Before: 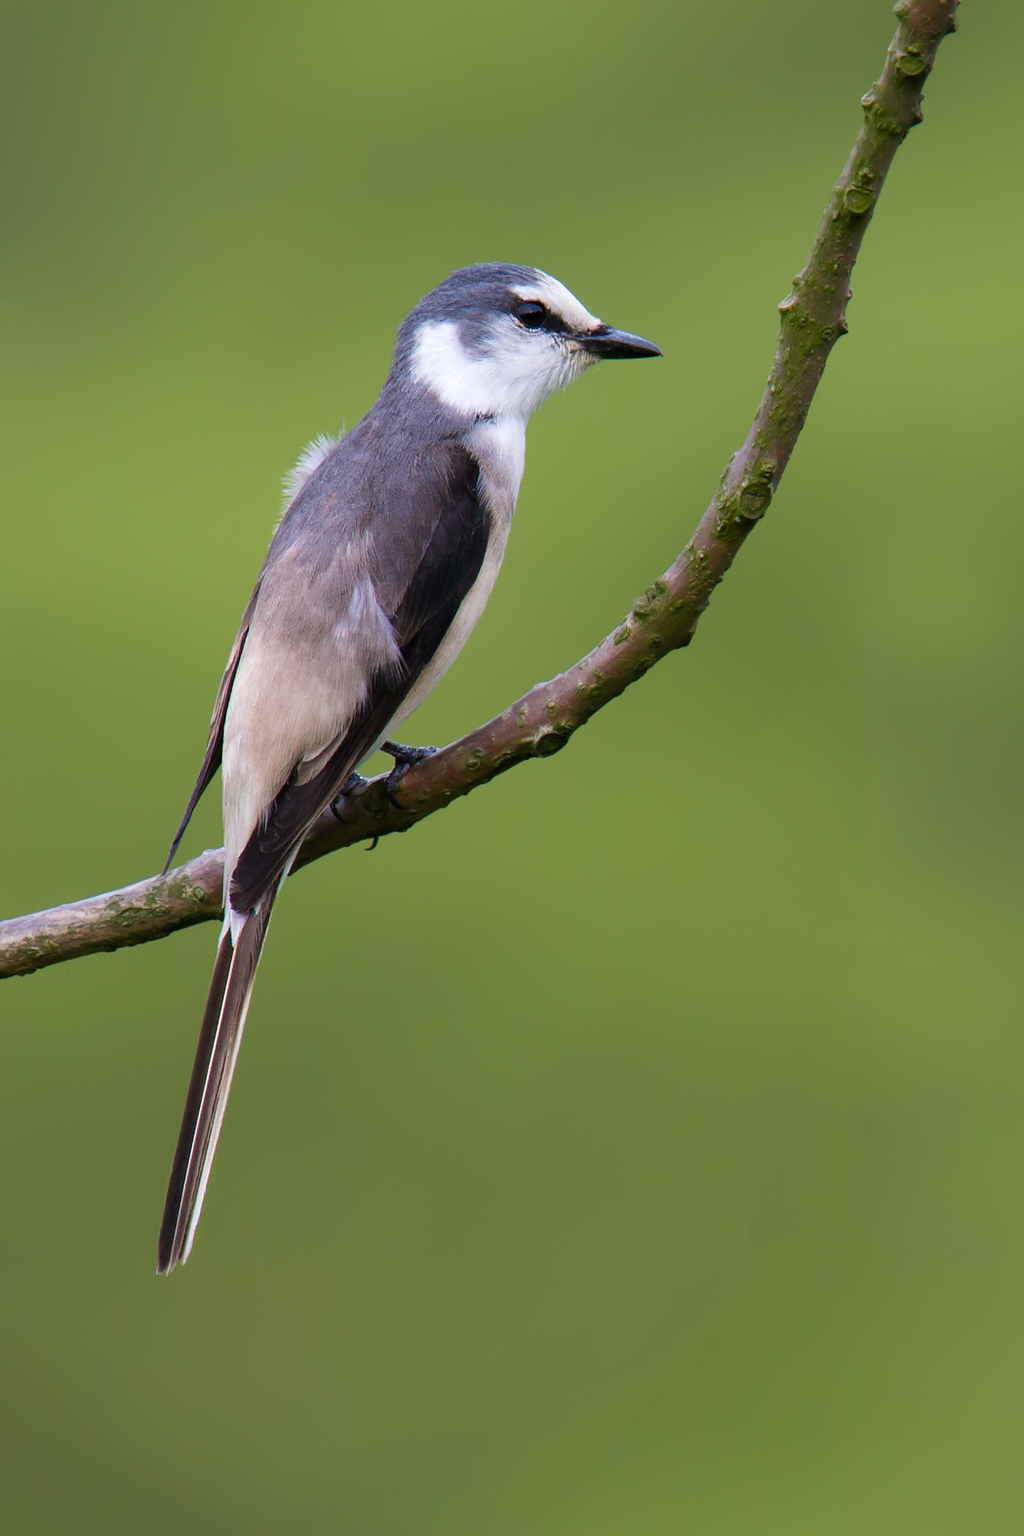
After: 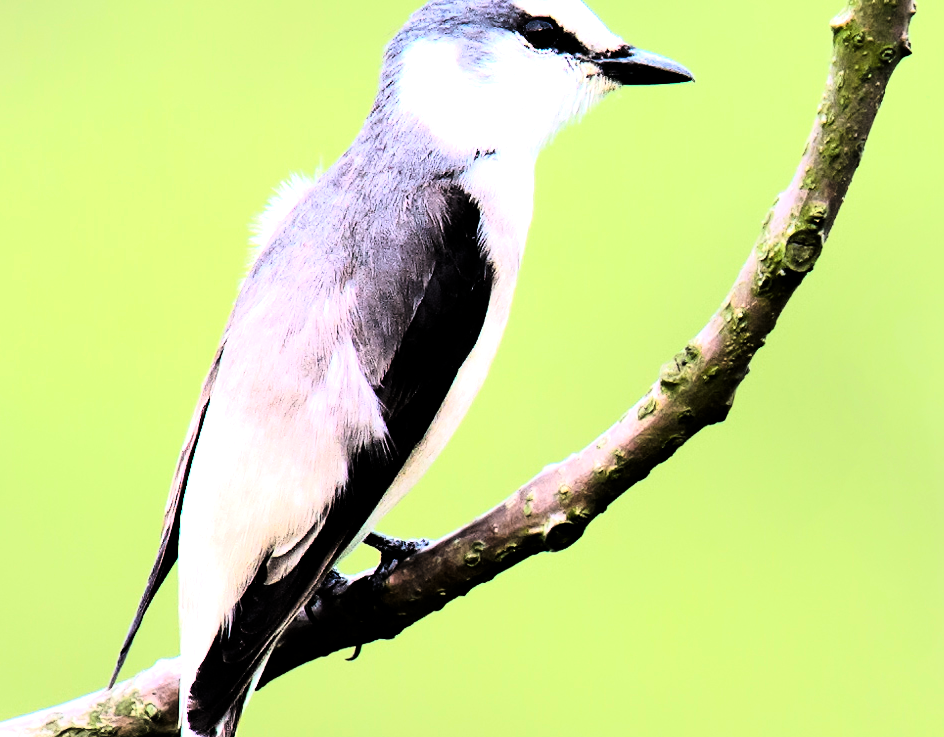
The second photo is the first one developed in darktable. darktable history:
contrast brightness saturation: contrast 0.278
tone curve: curves: ch0 [(0, 0) (0.078, 0) (0.241, 0.056) (0.59, 0.574) (0.802, 0.868) (1, 1)], color space Lab, linked channels, preserve colors none
crop: left 6.848%, top 18.716%, right 14.411%, bottom 40.32%
exposure: black level correction 0, exposure 1.385 EV, compensate exposure bias true, compensate highlight preservation false
